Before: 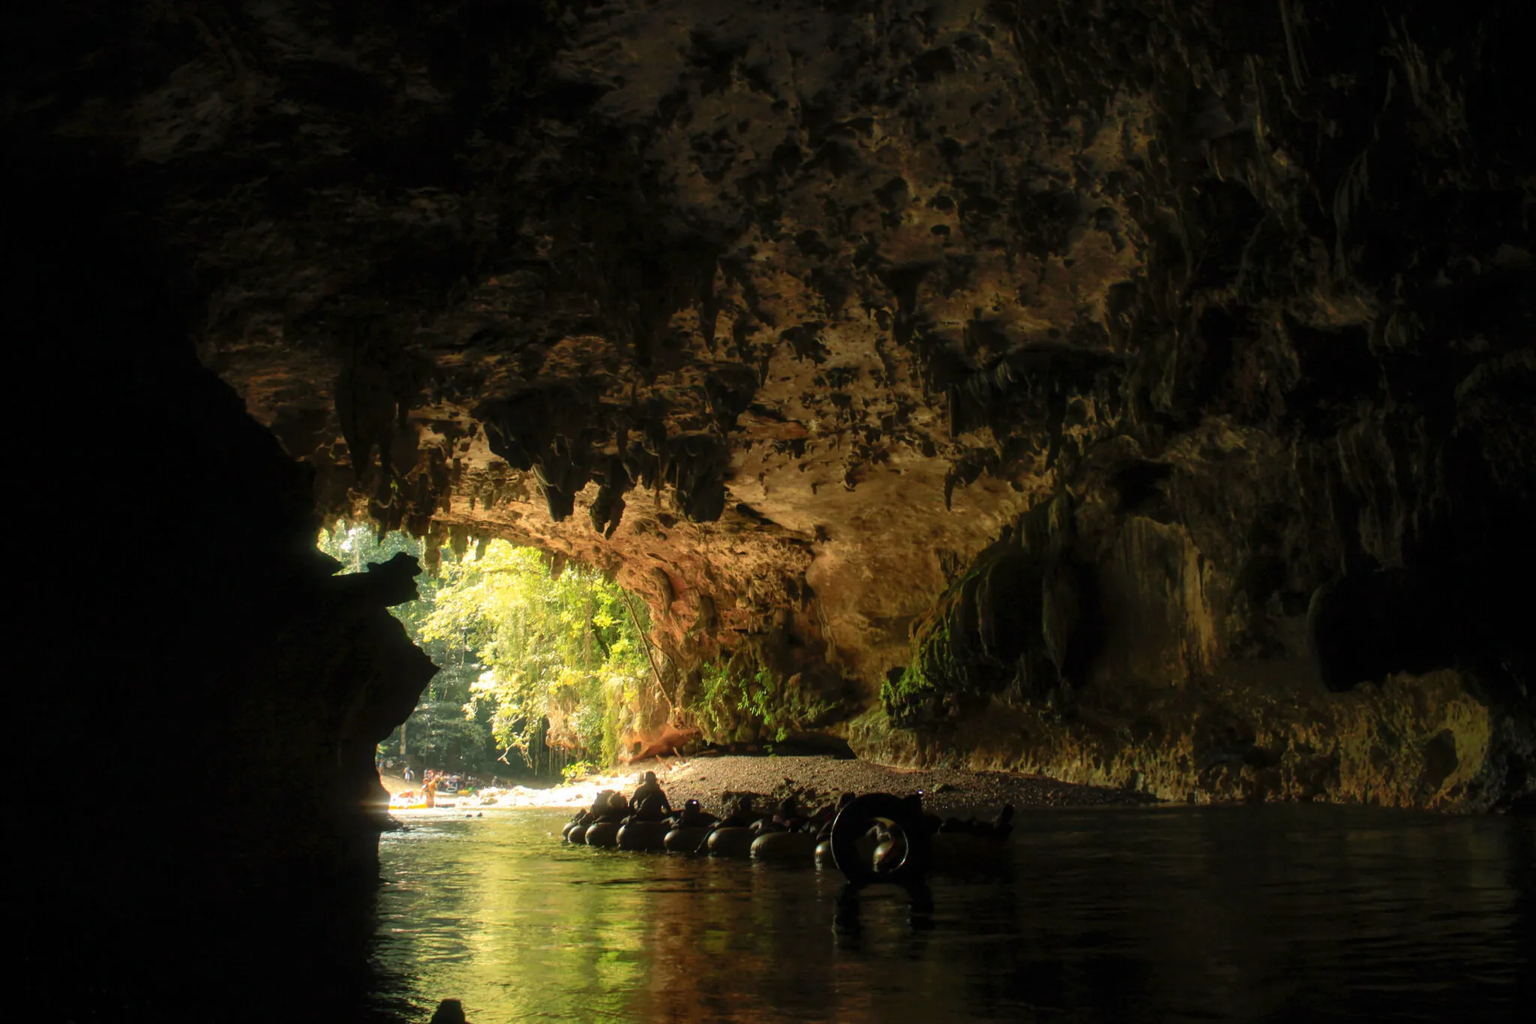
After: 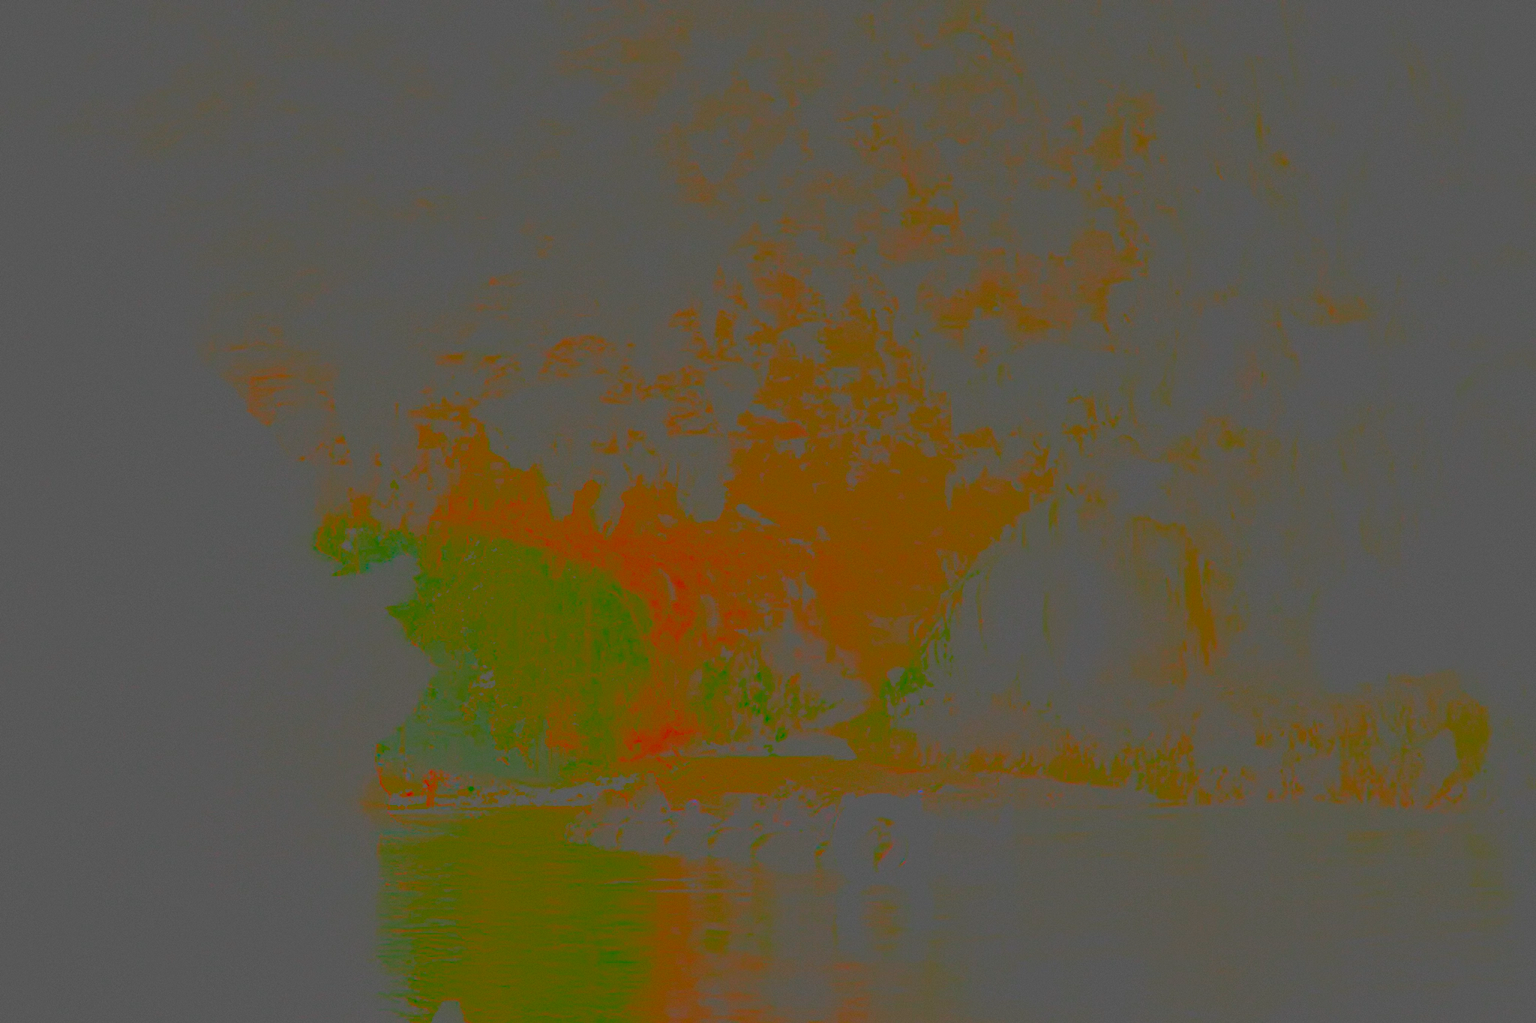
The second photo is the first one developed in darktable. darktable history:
grain: coarseness 0.09 ISO, strength 10%
contrast brightness saturation: contrast -0.99, brightness -0.17, saturation 0.75
levels: levels [0, 0.51, 1]
sharpen: on, module defaults
